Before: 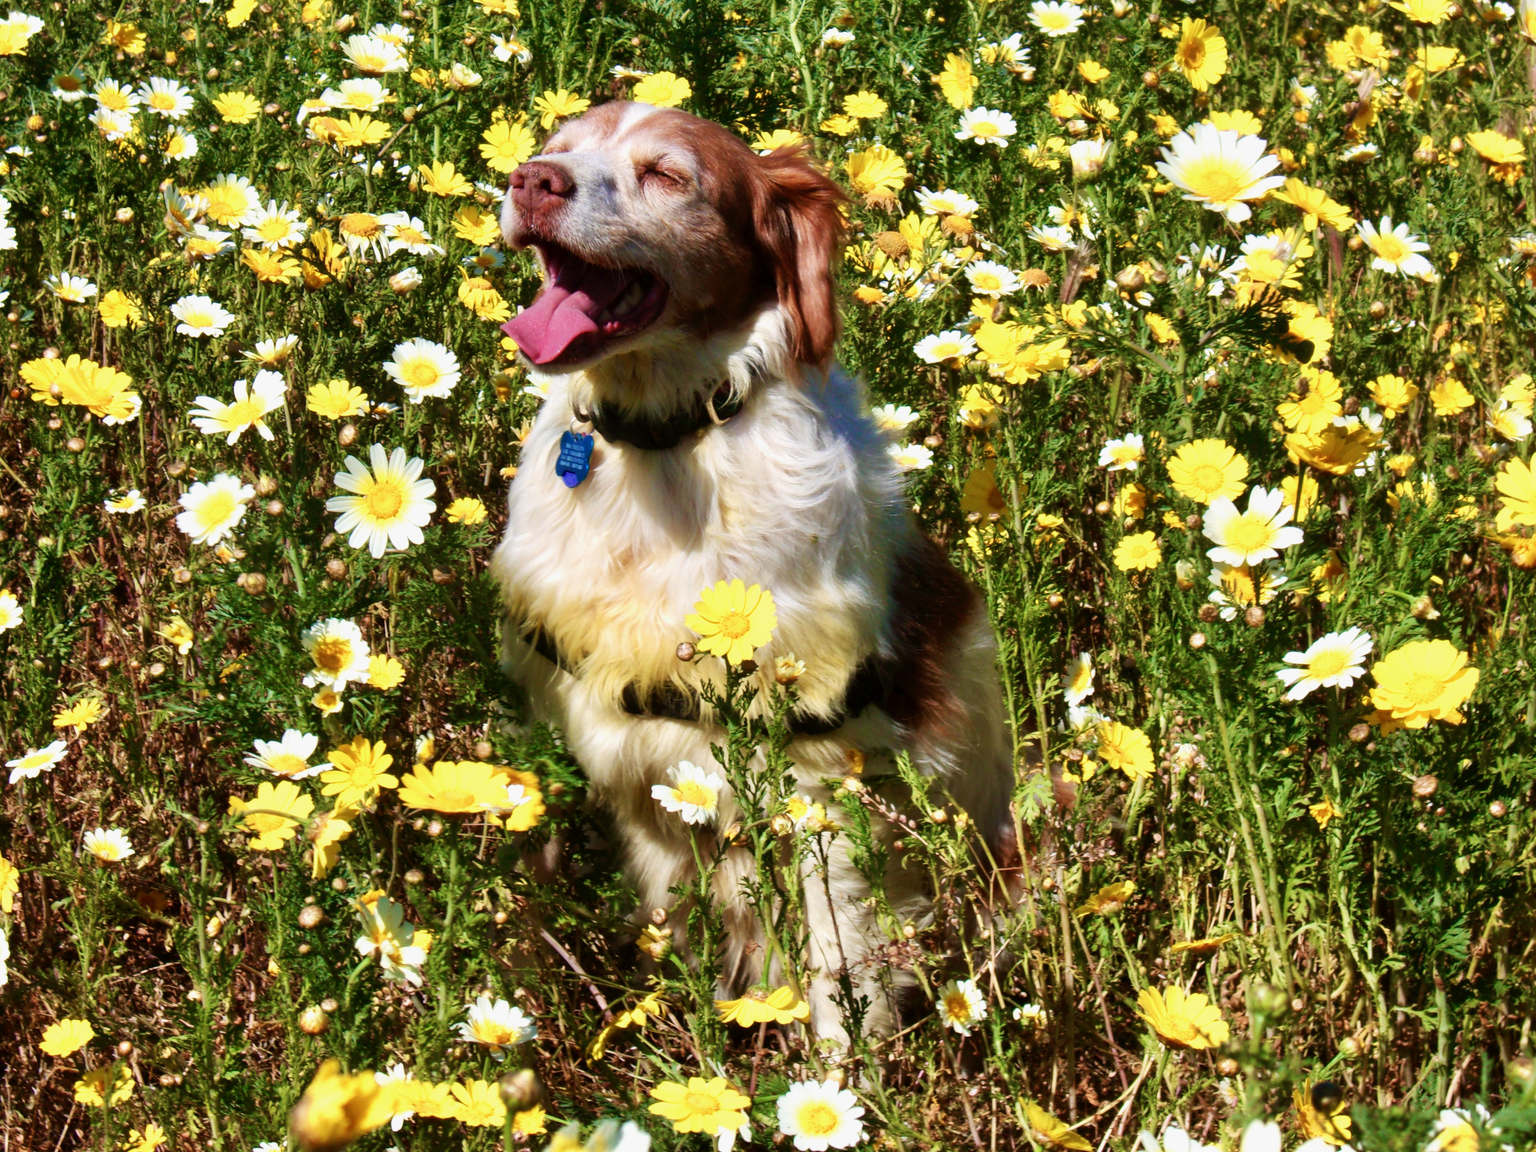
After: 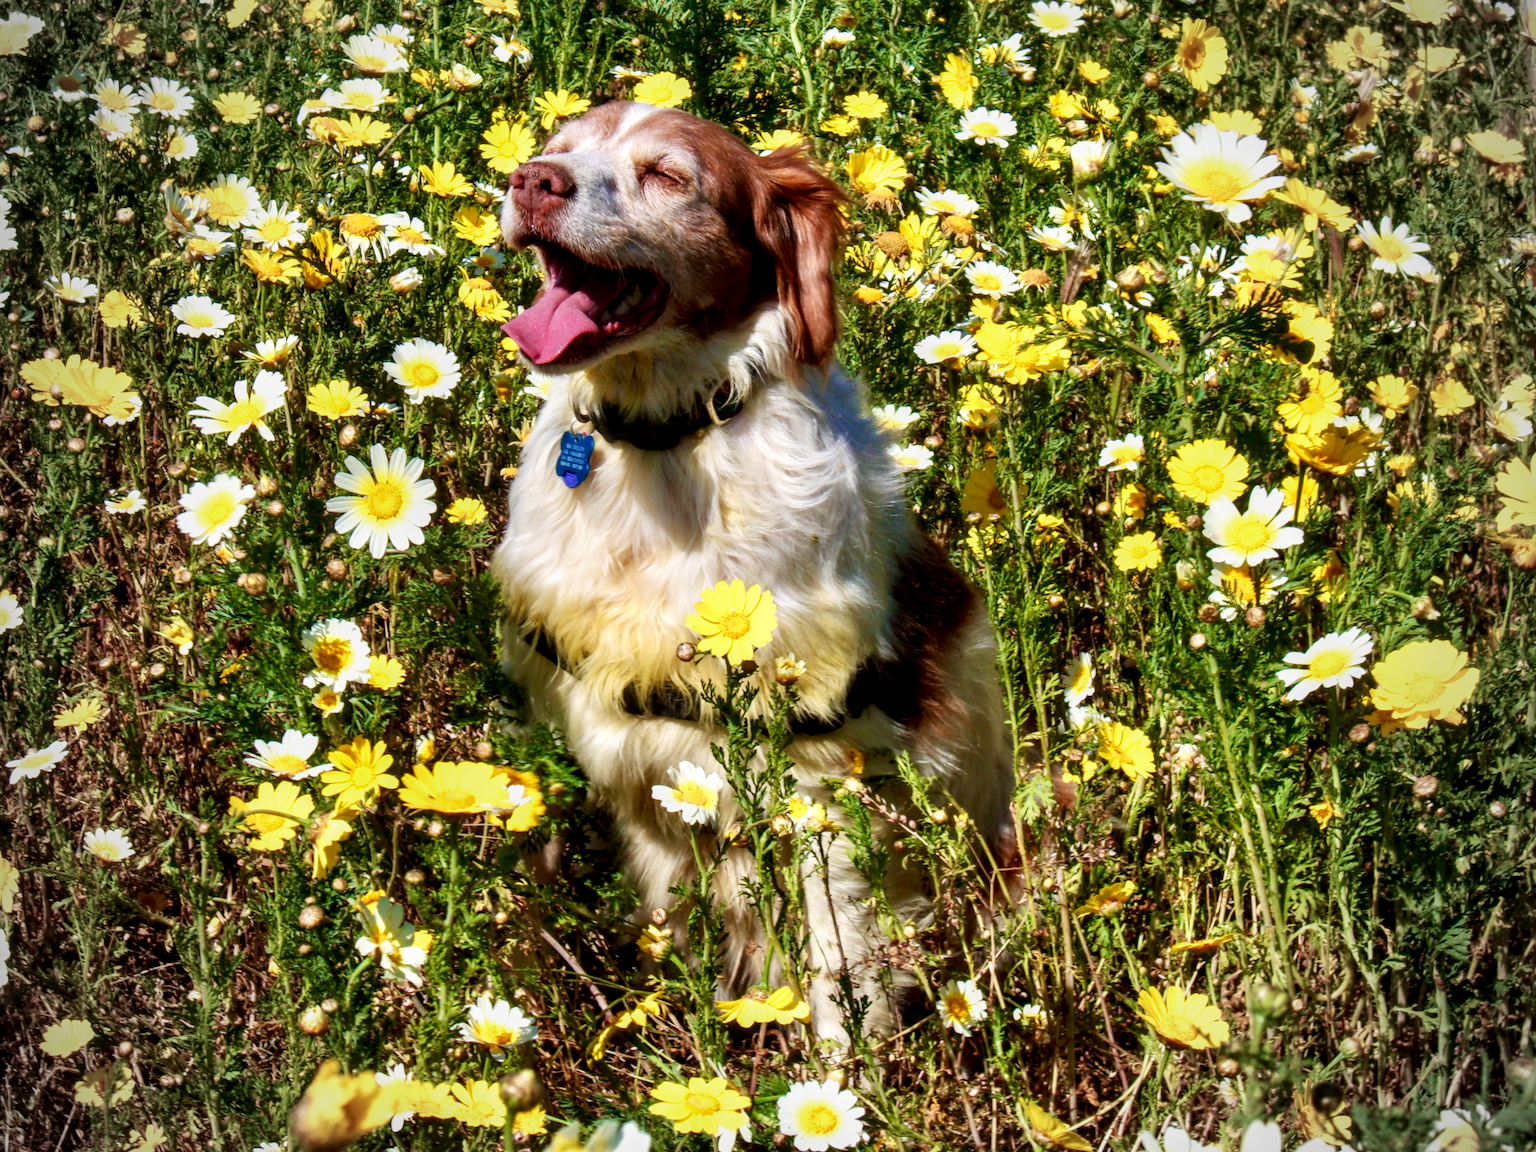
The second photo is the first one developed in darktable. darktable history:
local contrast: detail 130%
vignetting: fall-off start 71.74%
